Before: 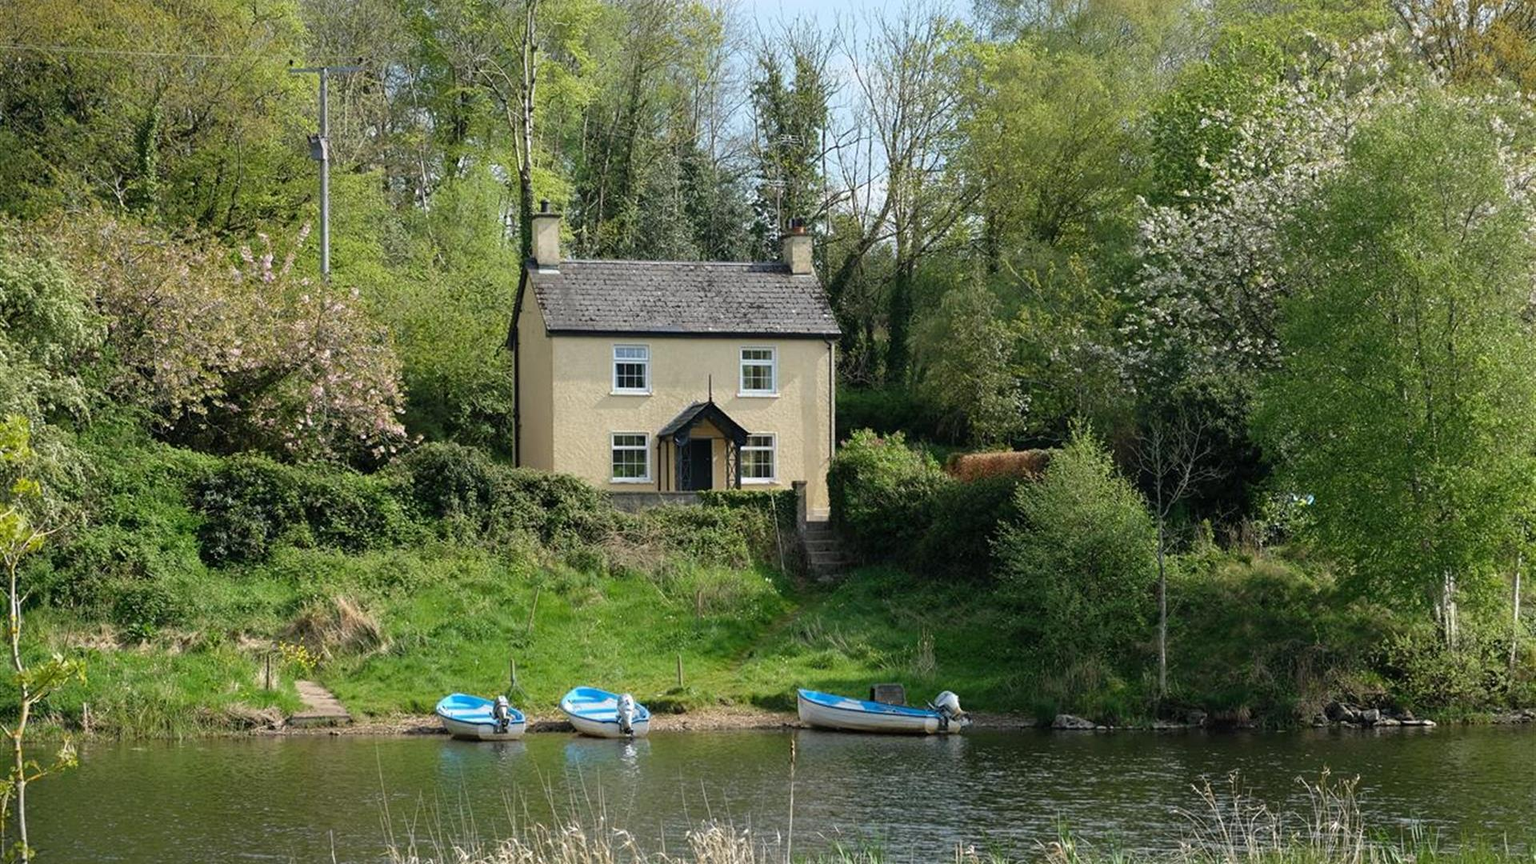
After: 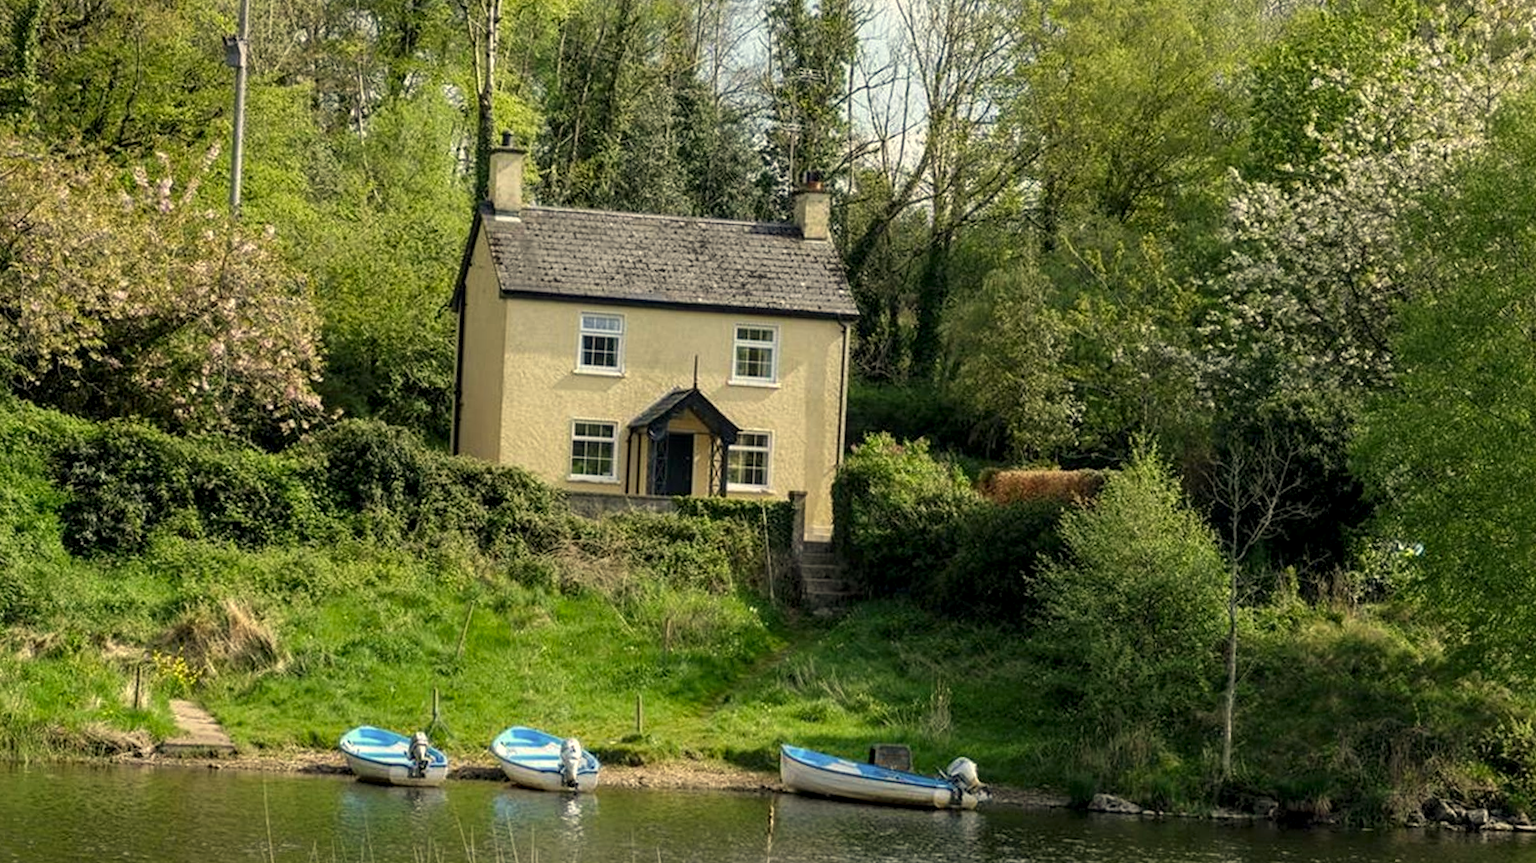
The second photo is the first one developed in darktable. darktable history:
crop and rotate: angle -3.27°, left 5.211%, top 5.211%, right 4.607%, bottom 4.607%
color correction: highlights a* 1.39, highlights b* 17.83
local contrast: detail 130%
